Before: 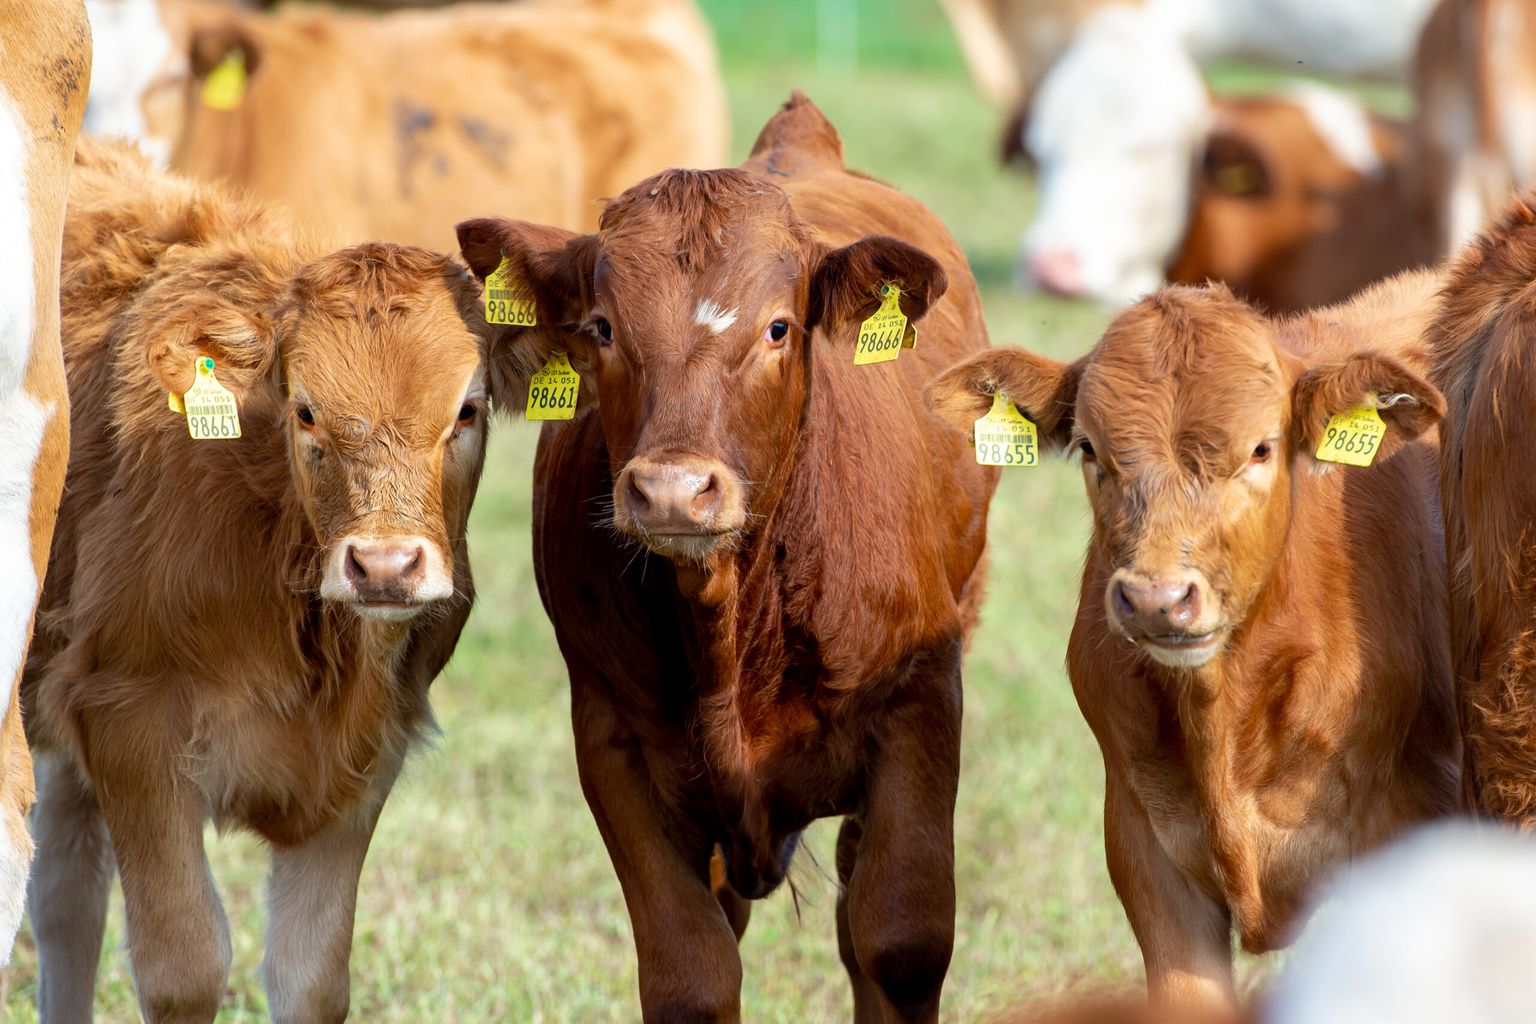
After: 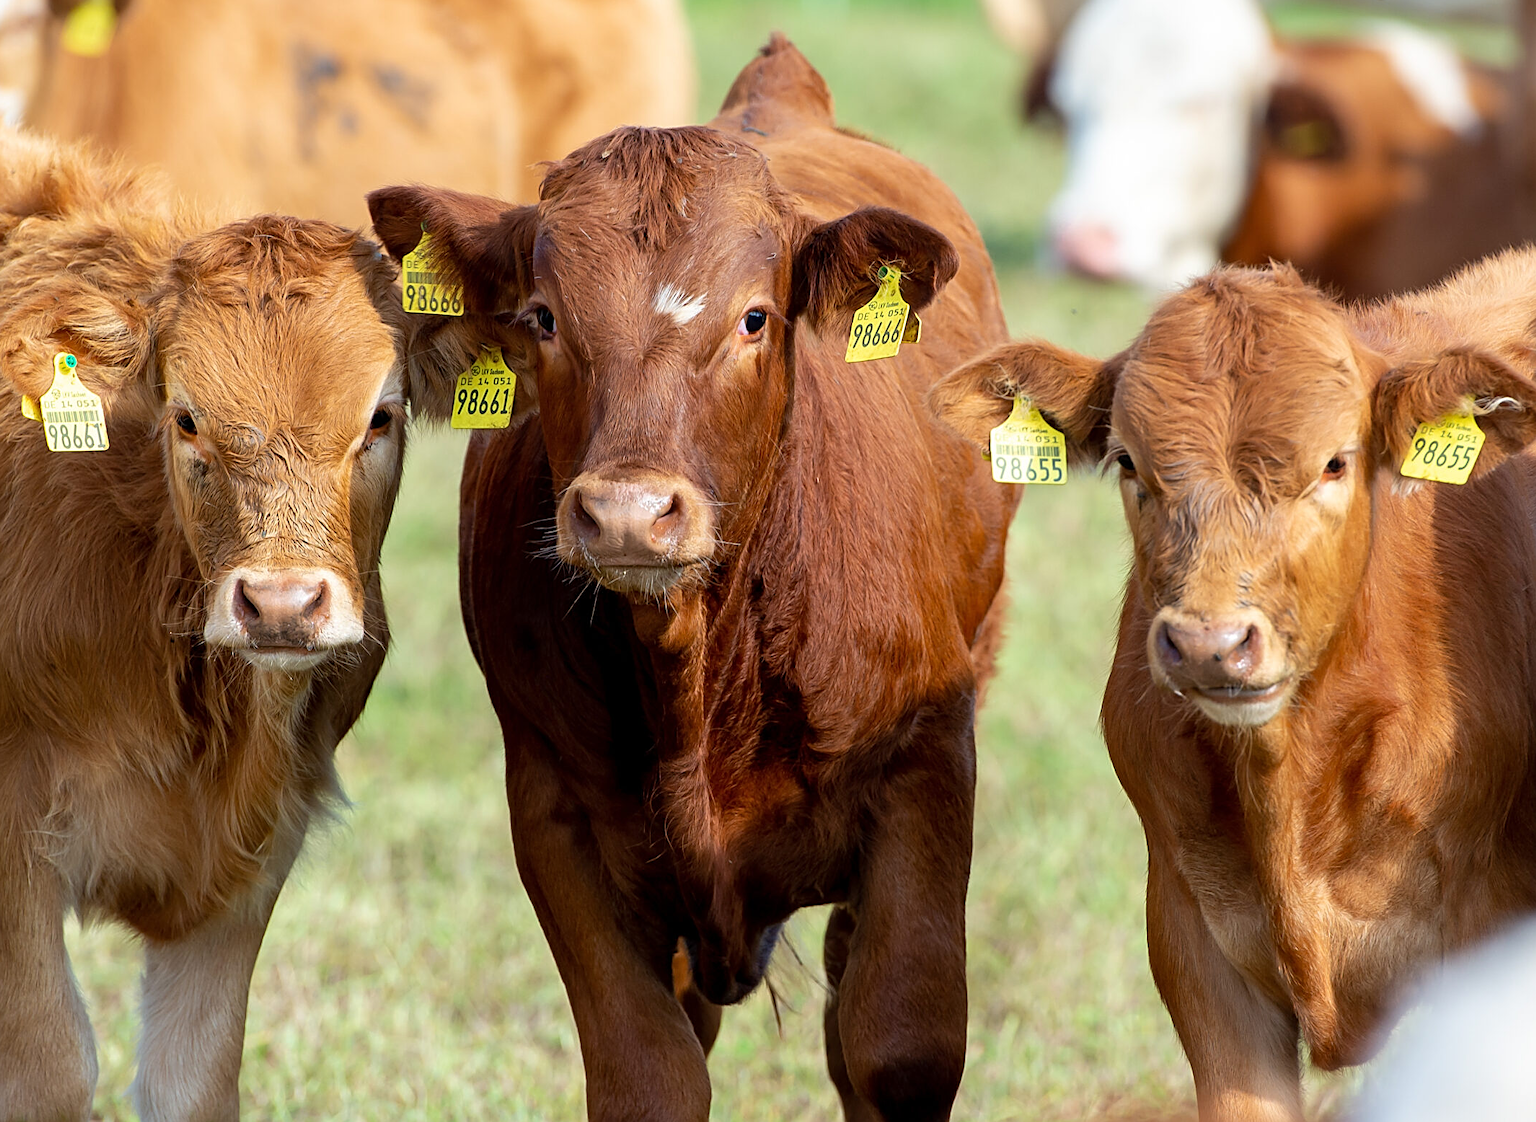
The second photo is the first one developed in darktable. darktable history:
sharpen: amount 0.574
crop: left 9.81%, top 6.234%, right 6.979%, bottom 2.557%
